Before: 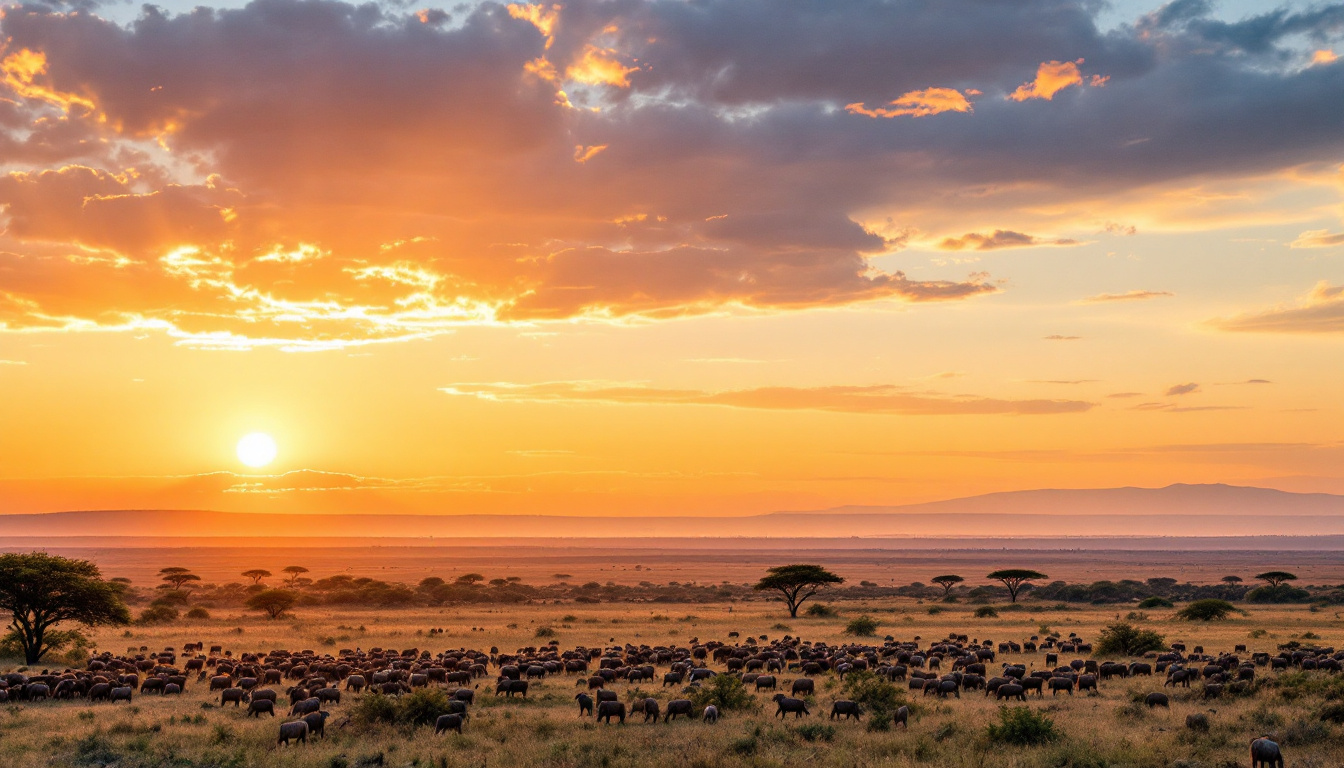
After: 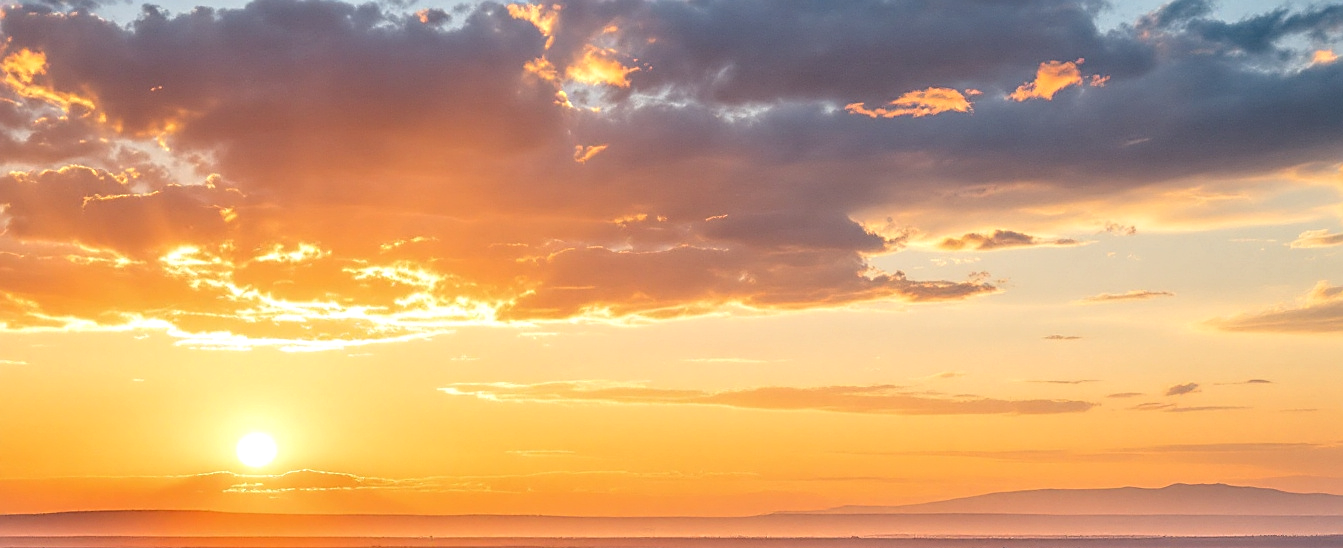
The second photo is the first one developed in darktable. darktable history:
sharpen: on, module defaults
crop: bottom 28.576%
local contrast: on, module defaults
